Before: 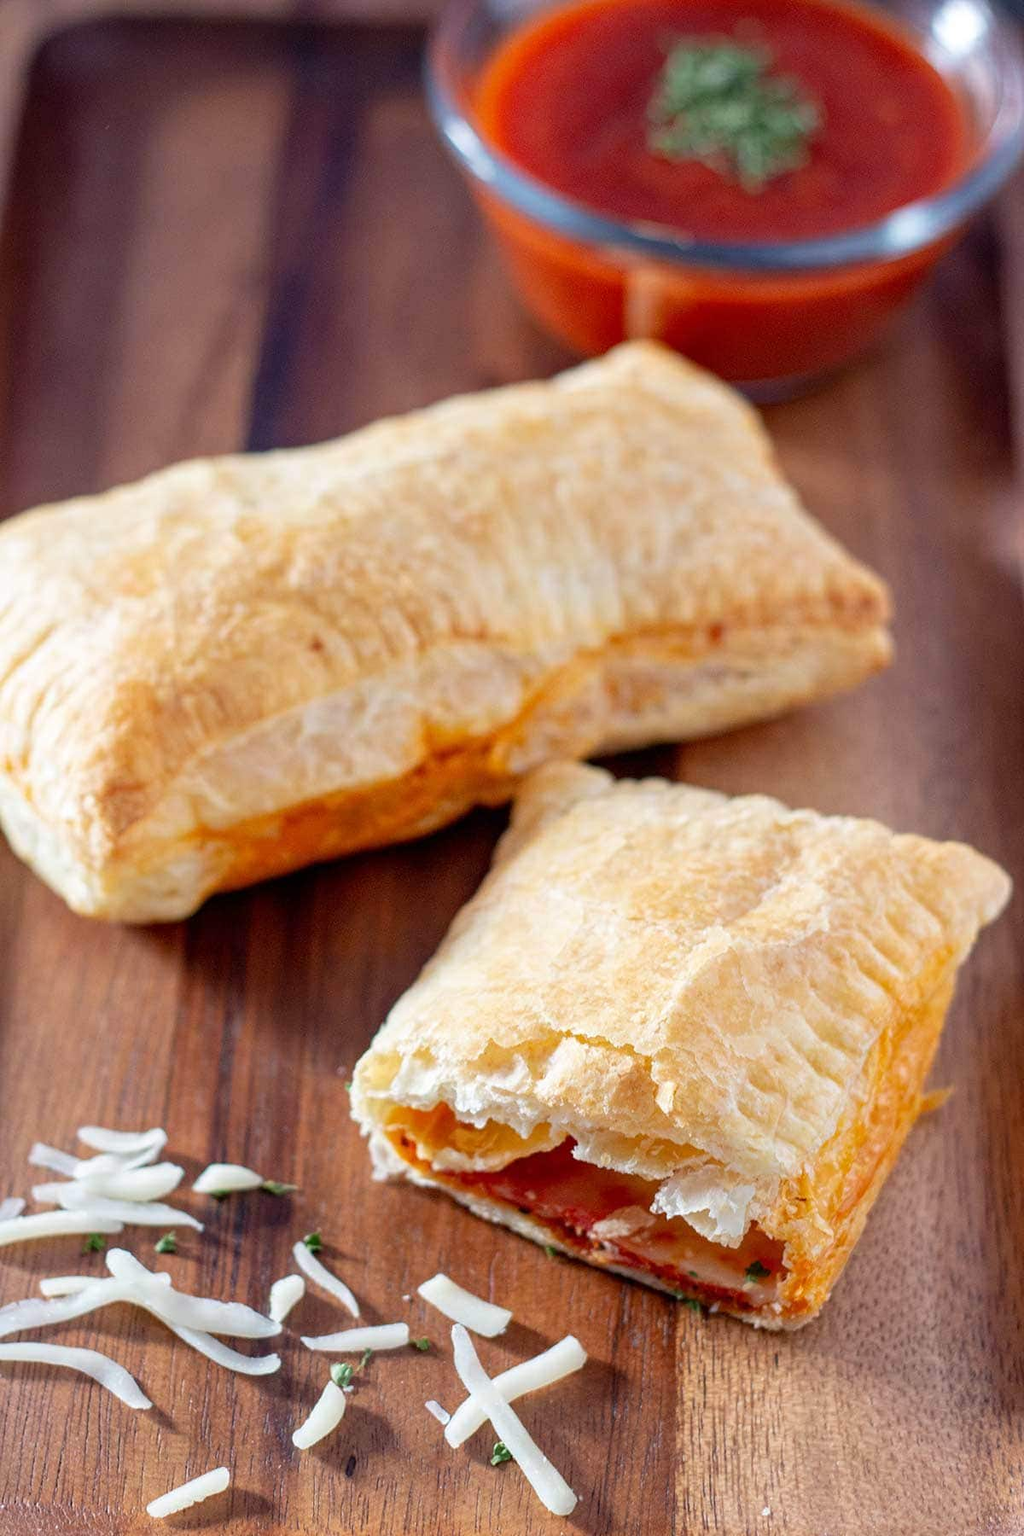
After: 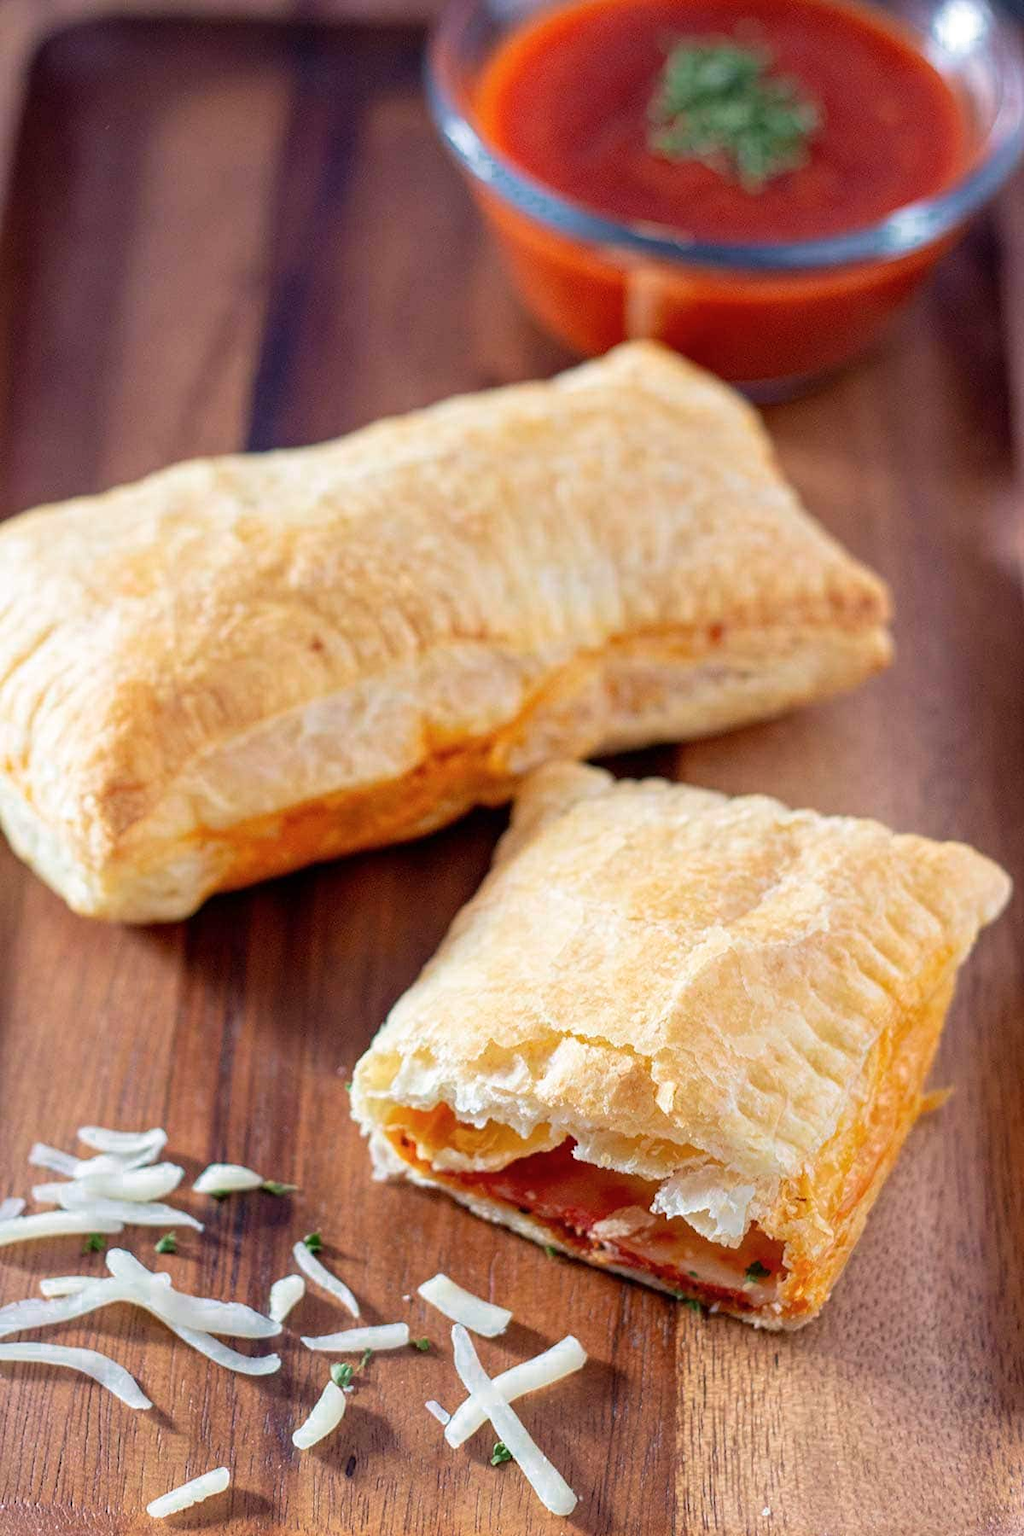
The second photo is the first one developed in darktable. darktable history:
velvia: strength 15.15%
color zones: curves: ch0 [(0.25, 0.5) (0.636, 0.25) (0.75, 0.5)]
